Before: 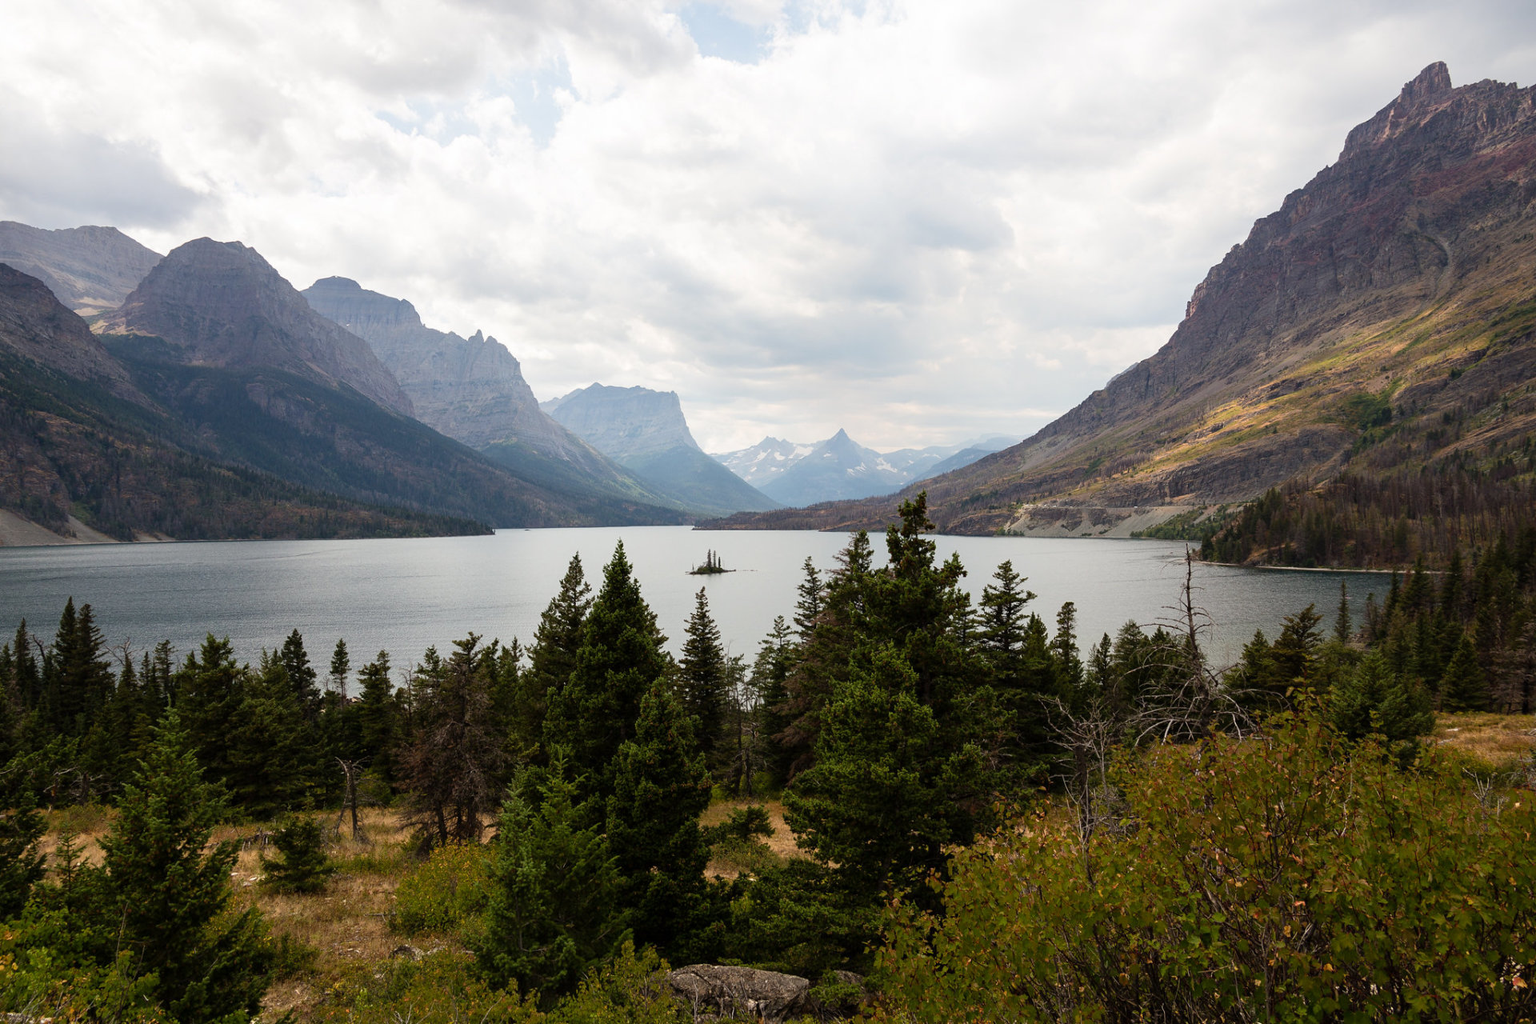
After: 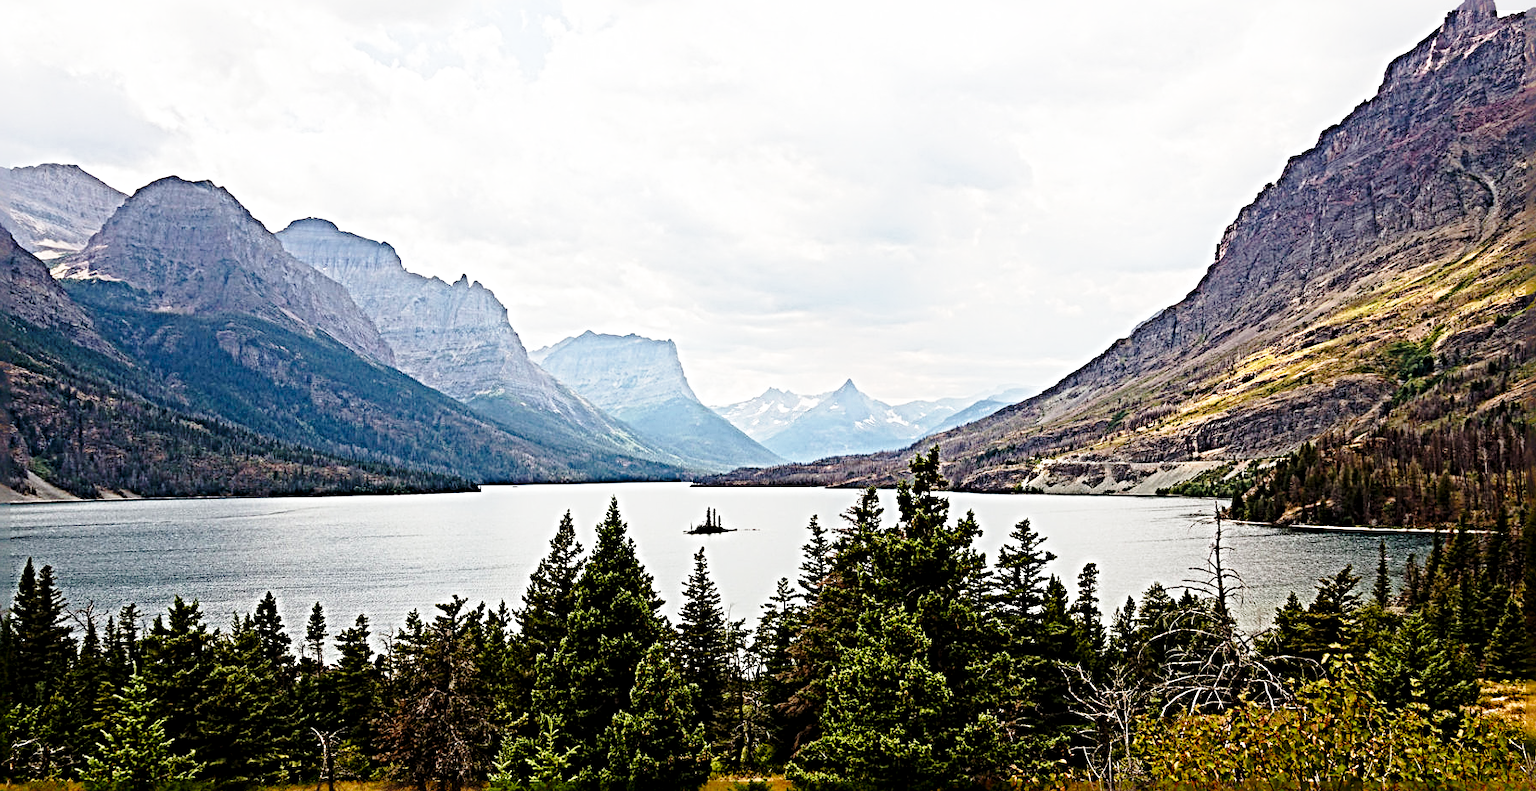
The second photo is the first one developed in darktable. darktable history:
base curve: curves: ch0 [(0, 0) (0.028, 0.03) (0.121, 0.232) (0.46, 0.748) (0.859, 0.968) (1, 1)], preserve colors none
exposure: compensate highlight preservation false
color balance rgb: global offset › luminance -0.485%, perceptual saturation grading › global saturation 10.134%, global vibrance 20%
sharpen: radius 6.247, amount 1.805, threshold 0.19
crop: left 2.783%, top 7.054%, right 3.093%, bottom 20.152%
